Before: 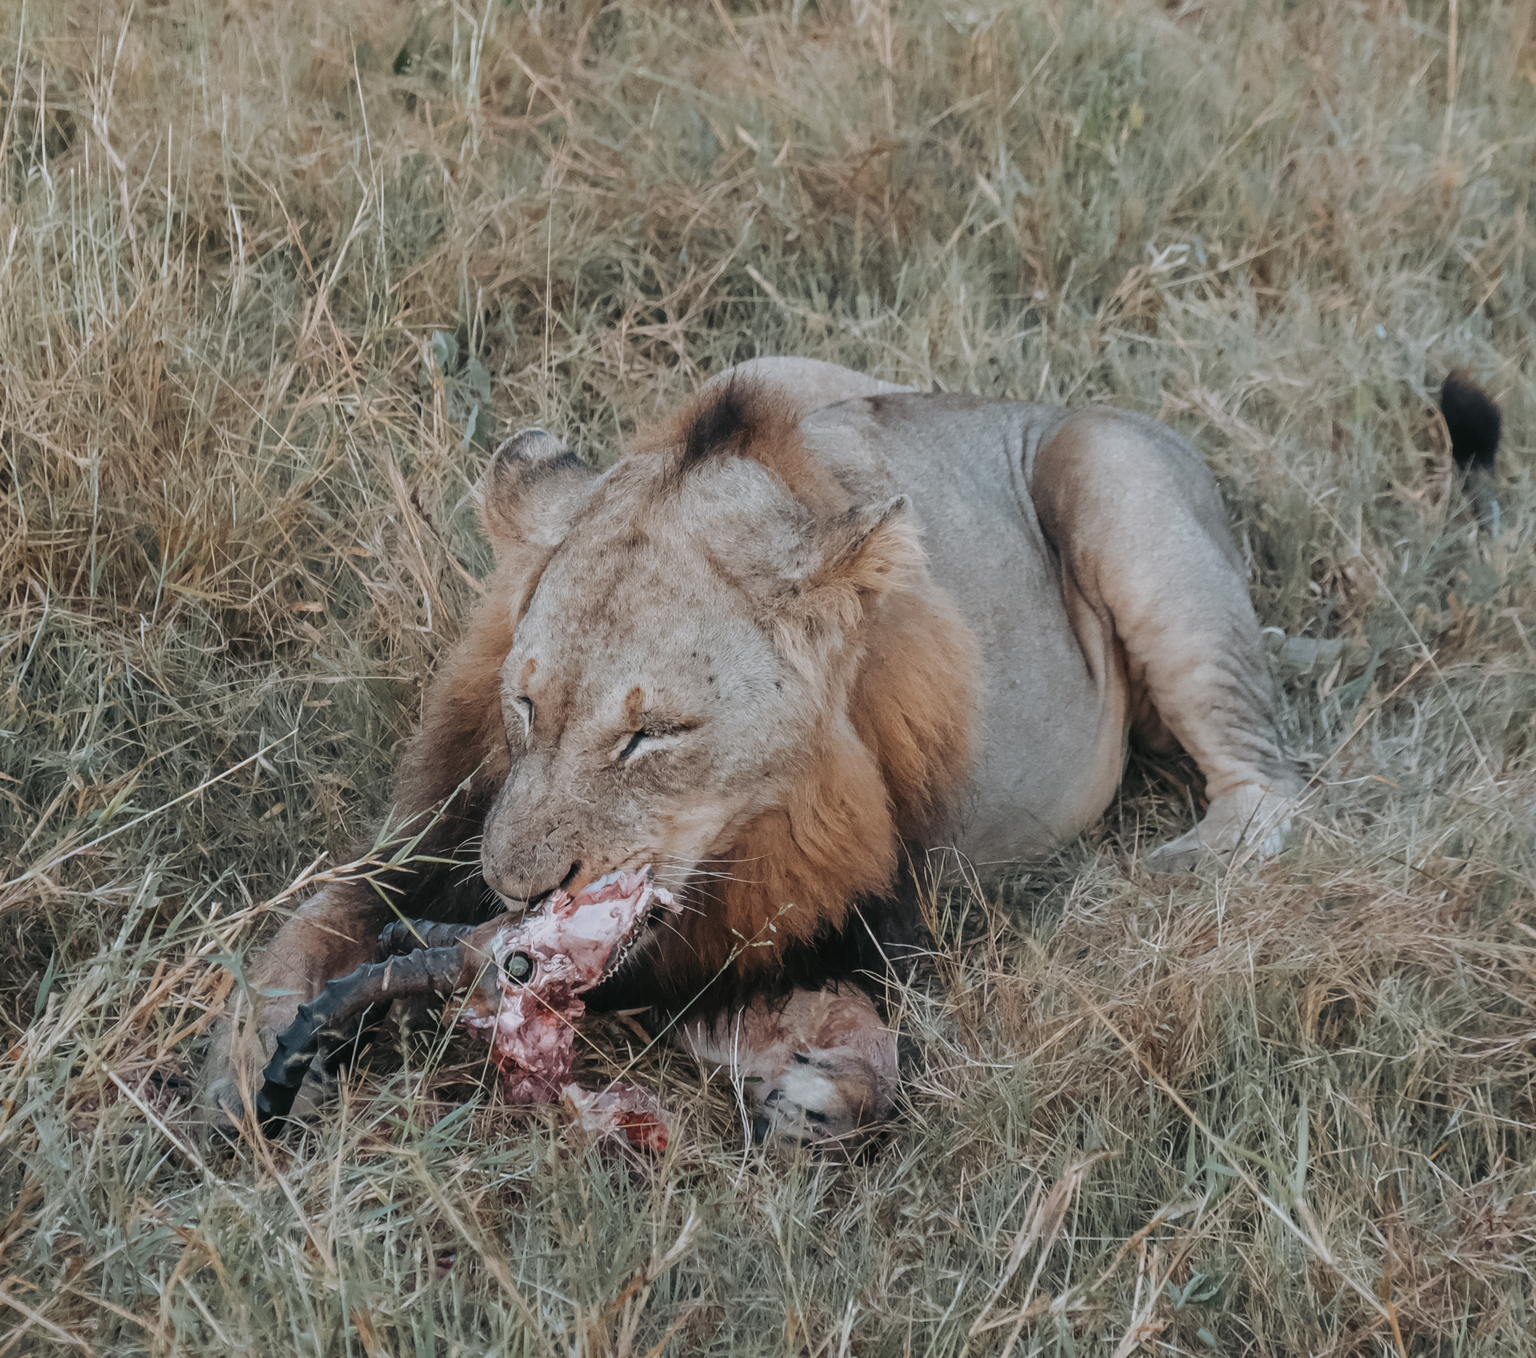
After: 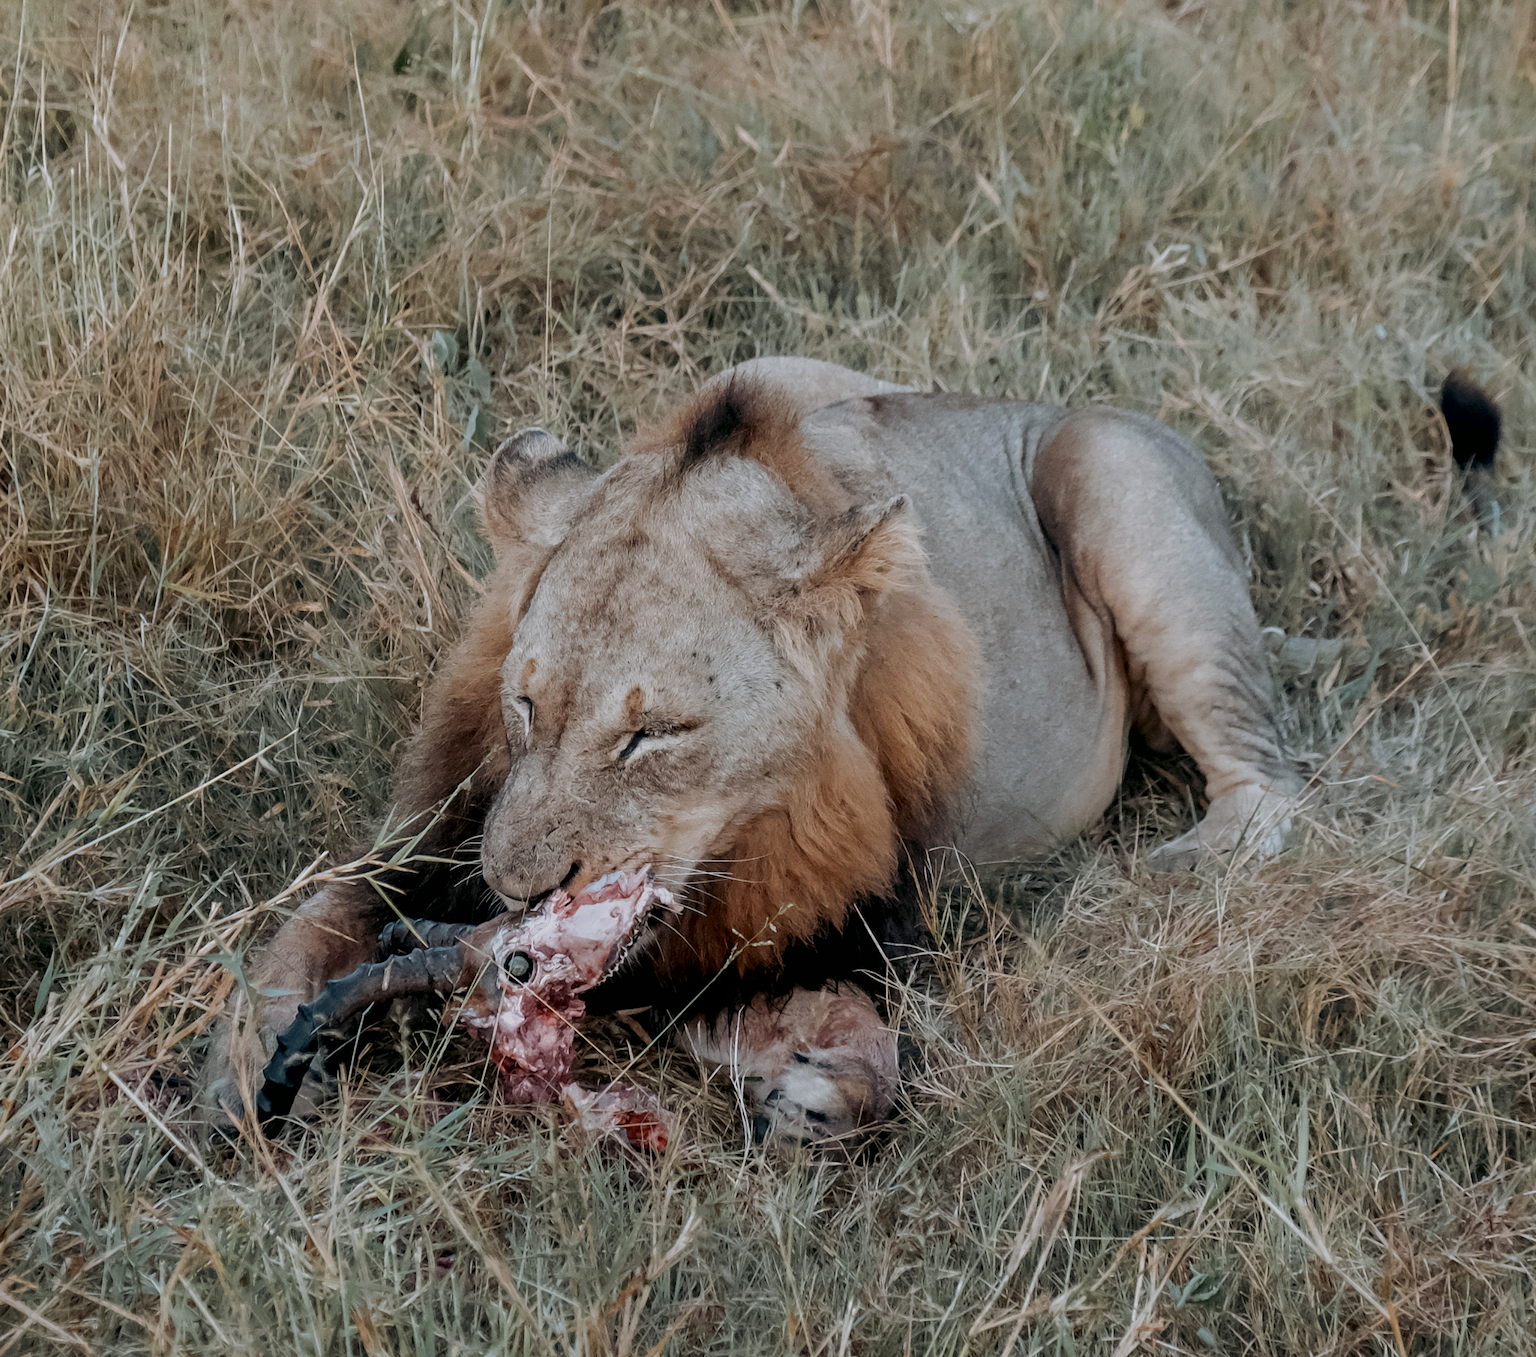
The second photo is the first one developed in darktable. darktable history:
contrast brightness saturation: contrast 0.03, brightness -0.04
exposure: black level correction 0.012, exposure 0.7 EV, compensate exposure bias true, compensate highlight preservation false
